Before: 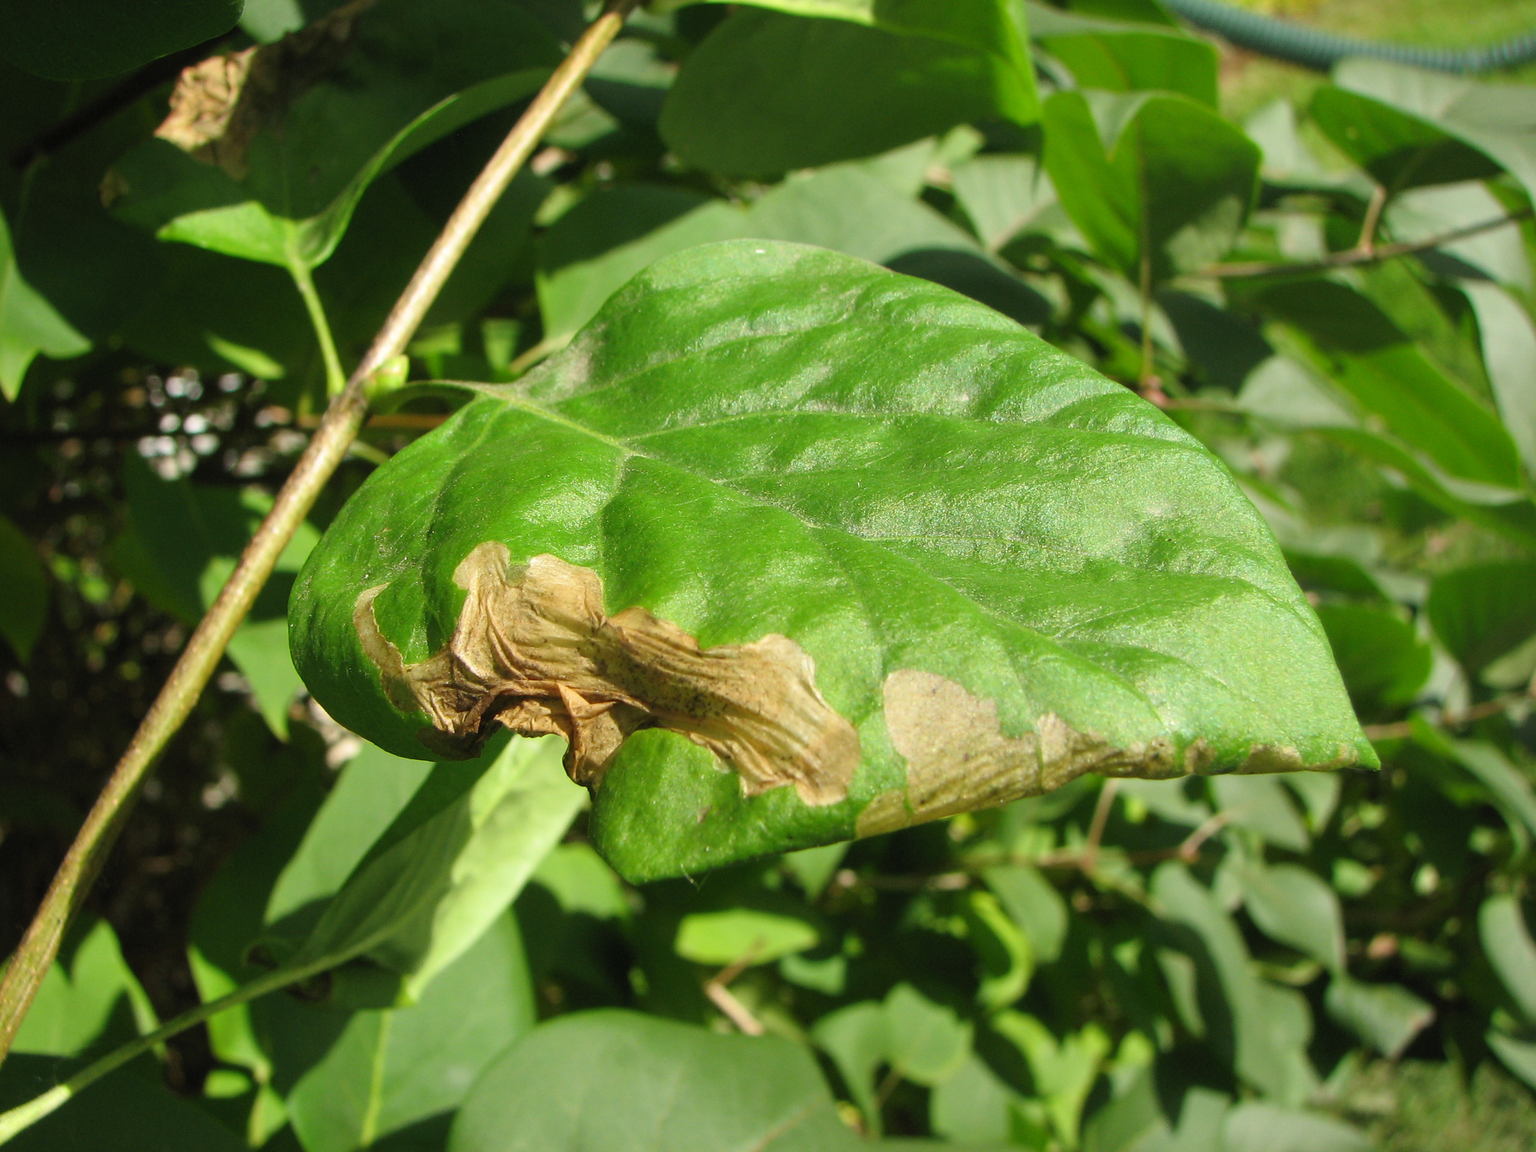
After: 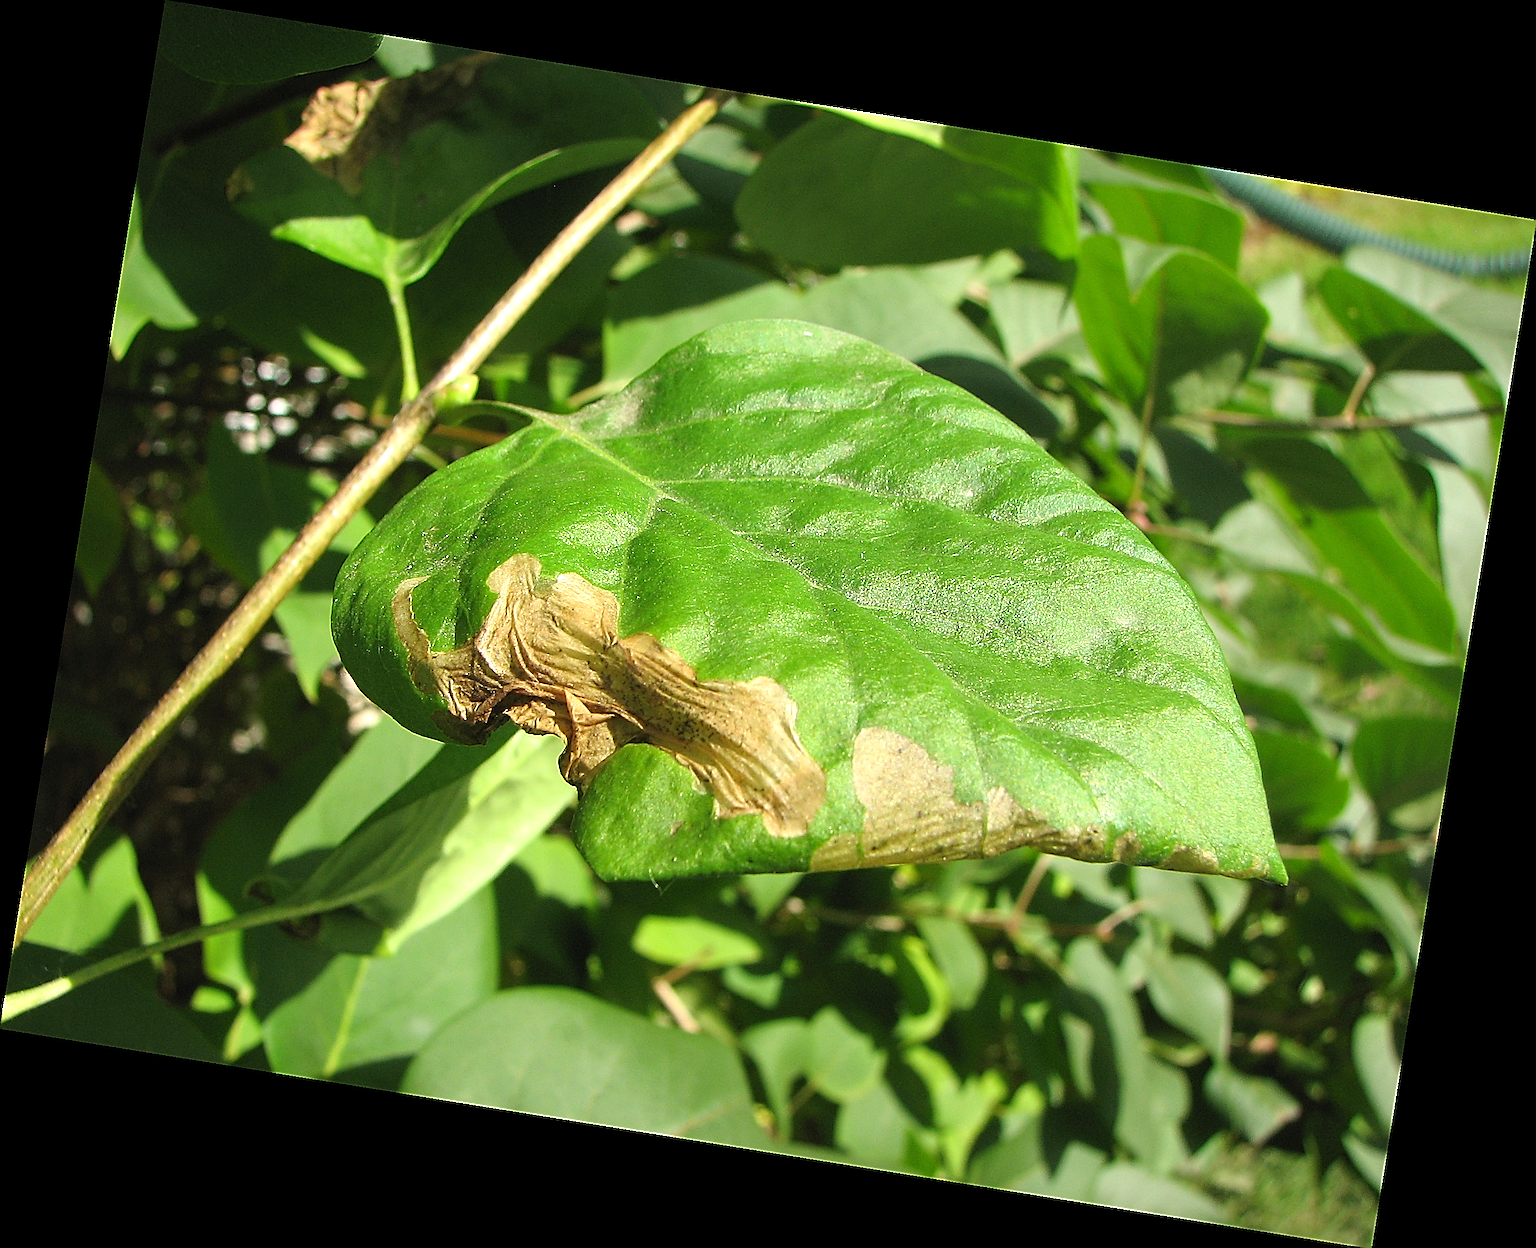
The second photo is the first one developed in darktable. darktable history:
rotate and perspective: rotation 9.12°, automatic cropping off
exposure: exposure 0.375 EV, compensate highlight preservation false
sharpen: amount 2
